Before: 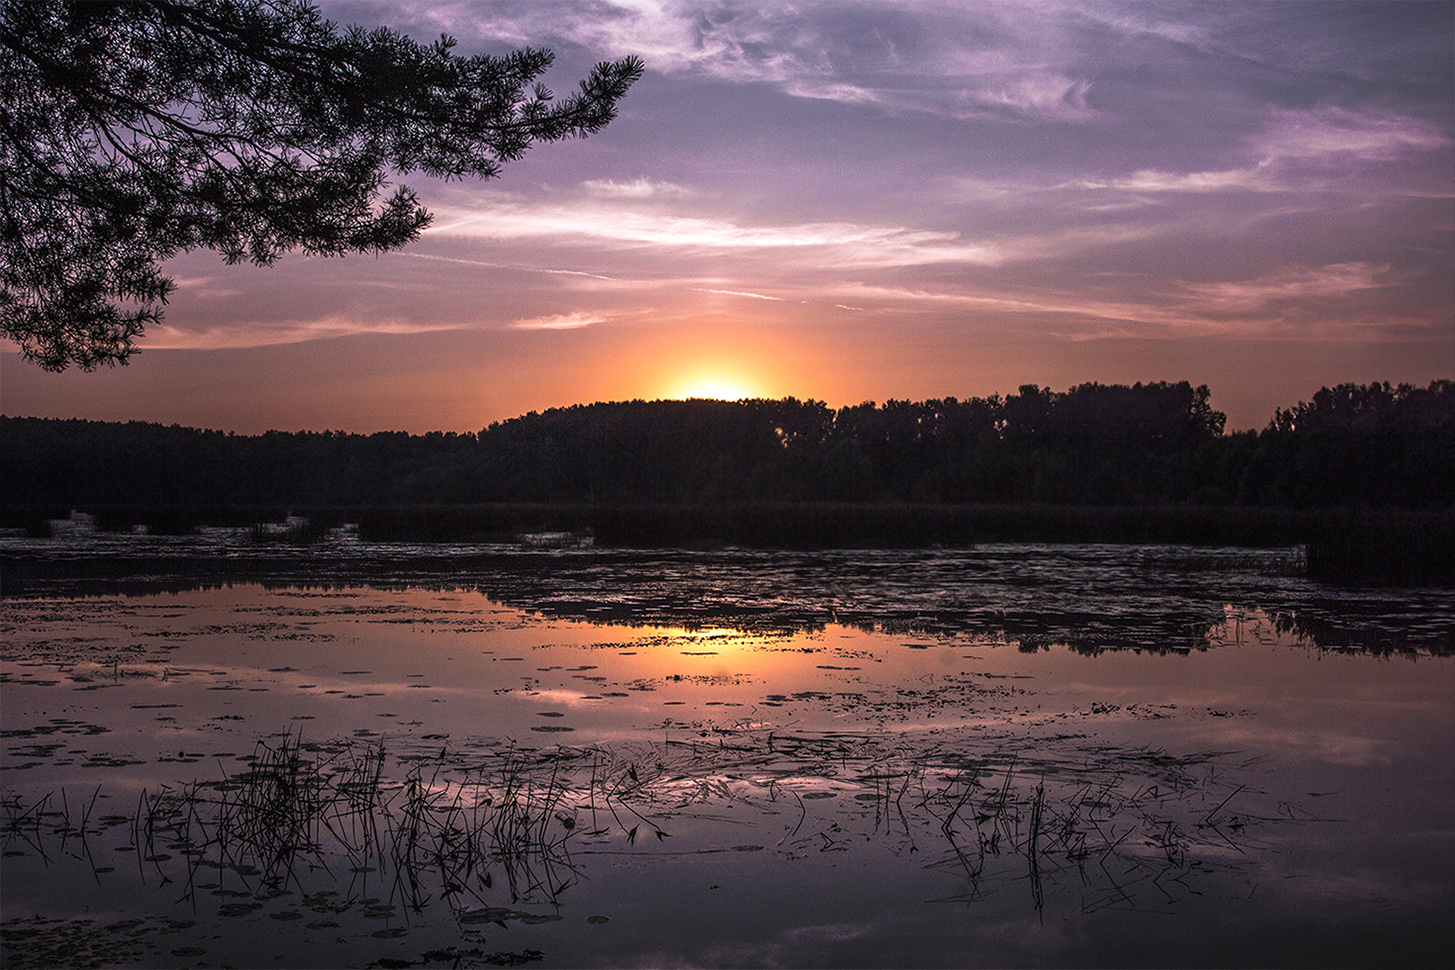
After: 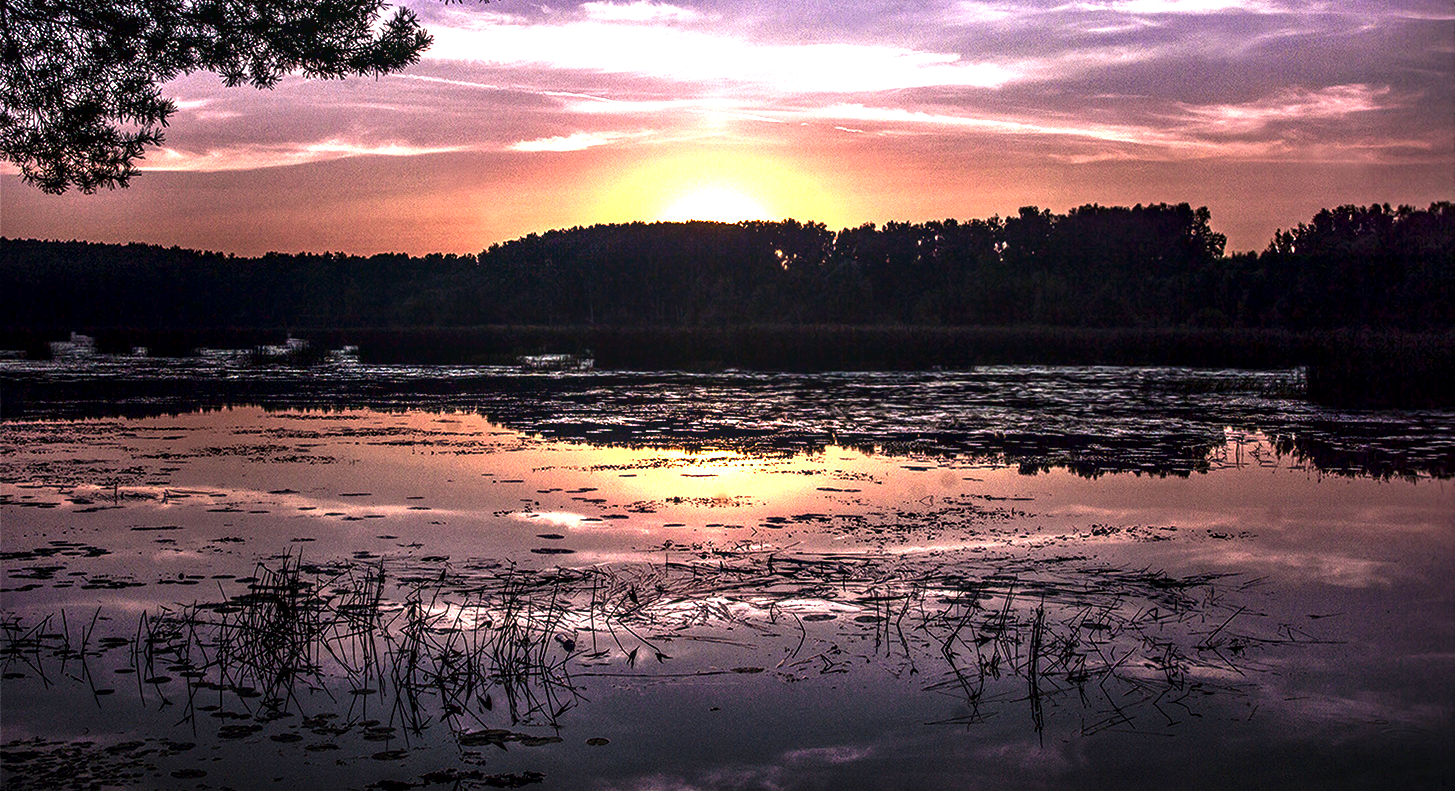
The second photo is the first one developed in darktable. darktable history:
shadows and highlights: shadows 4.43, highlights -18.95, soften with gaussian
contrast equalizer: y [[0.6 ×6], [0.55 ×6], [0 ×6], [0 ×6], [0 ×6]]
local contrast: on, module defaults
exposure: black level correction 0, exposure 1.199 EV, compensate highlight preservation false
contrast brightness saturation: brightness -0.21, saturation 0.083
crop and rotate: top 18.422%
